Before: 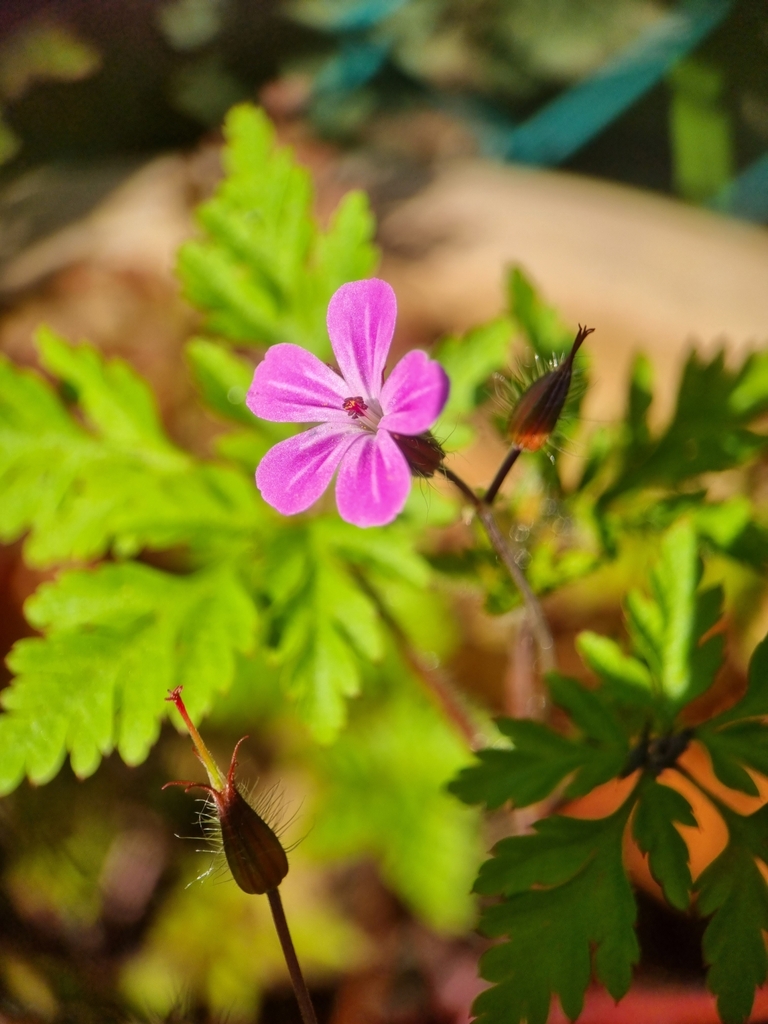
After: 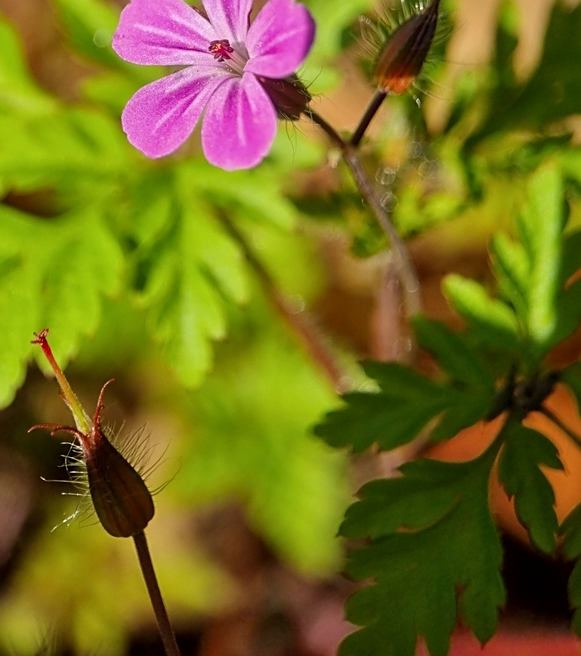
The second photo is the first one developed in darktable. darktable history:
crop and rotate: left 17.485%, top 34.918%, right 6.791%, bottom 1.011%
sharpen: on, module defaults
exposure: exposure -0.213 EV, compensate highlight preservation false
local contrast: highlights 105%, shadows 102%, detail 119%, midtone range 0.2
